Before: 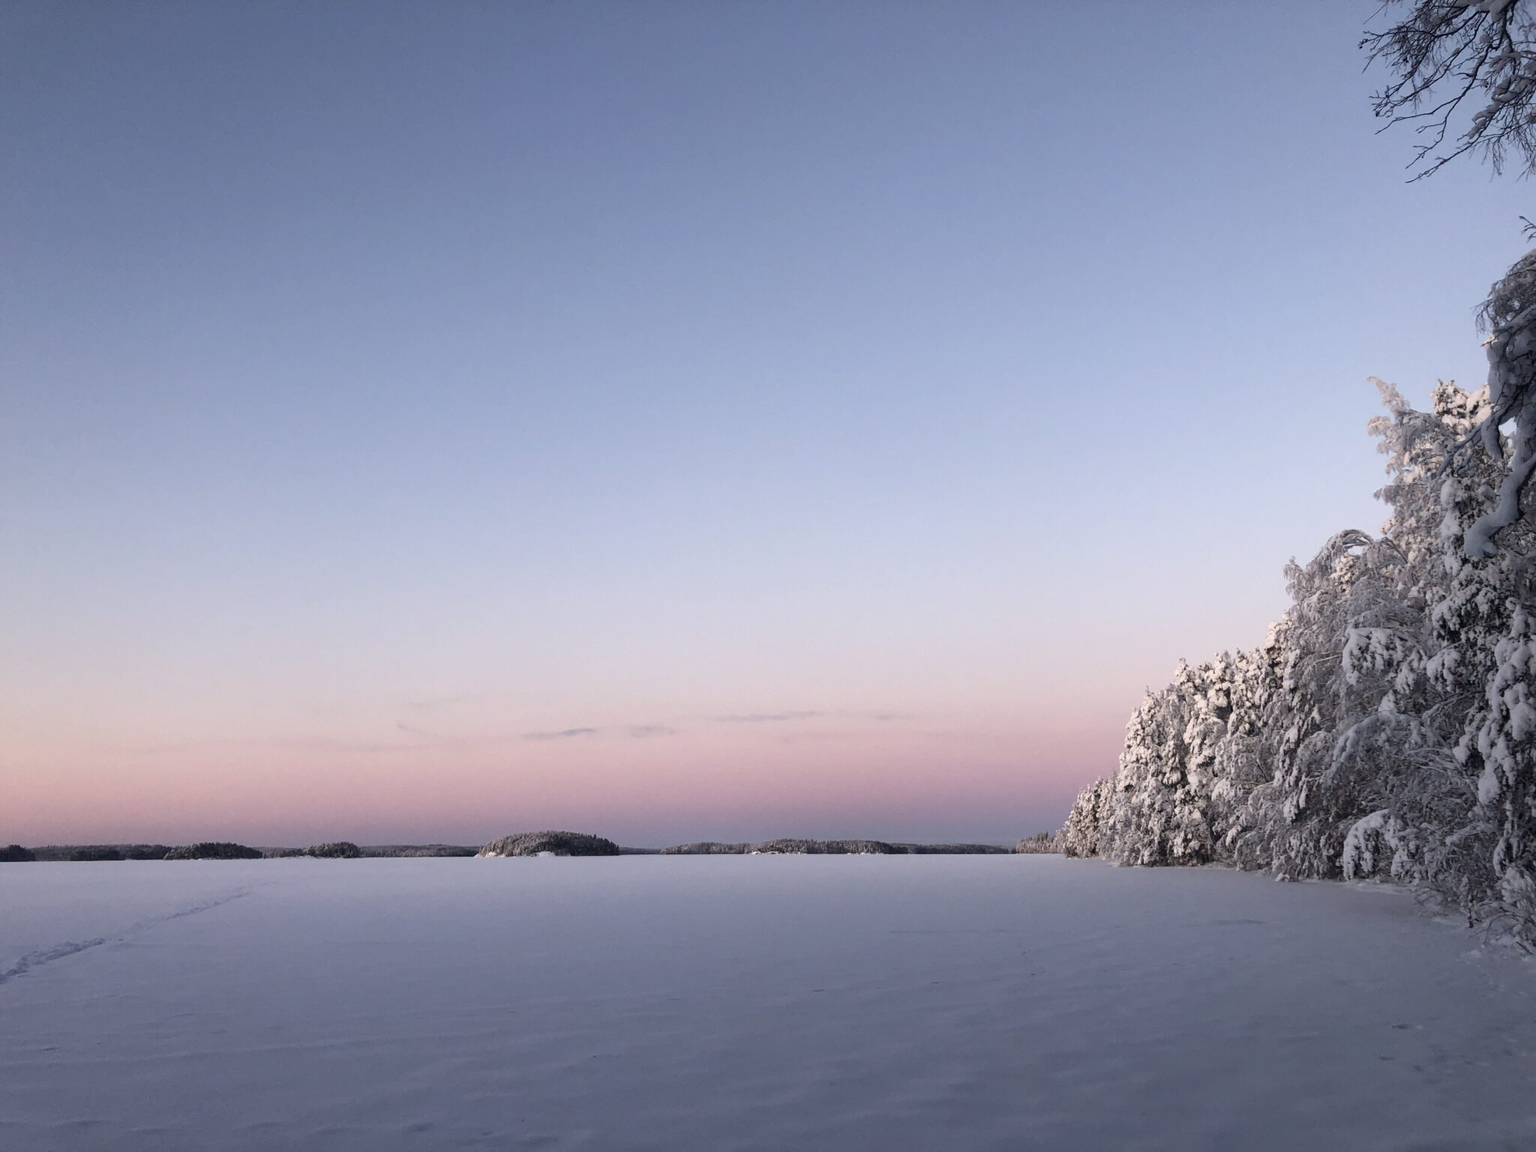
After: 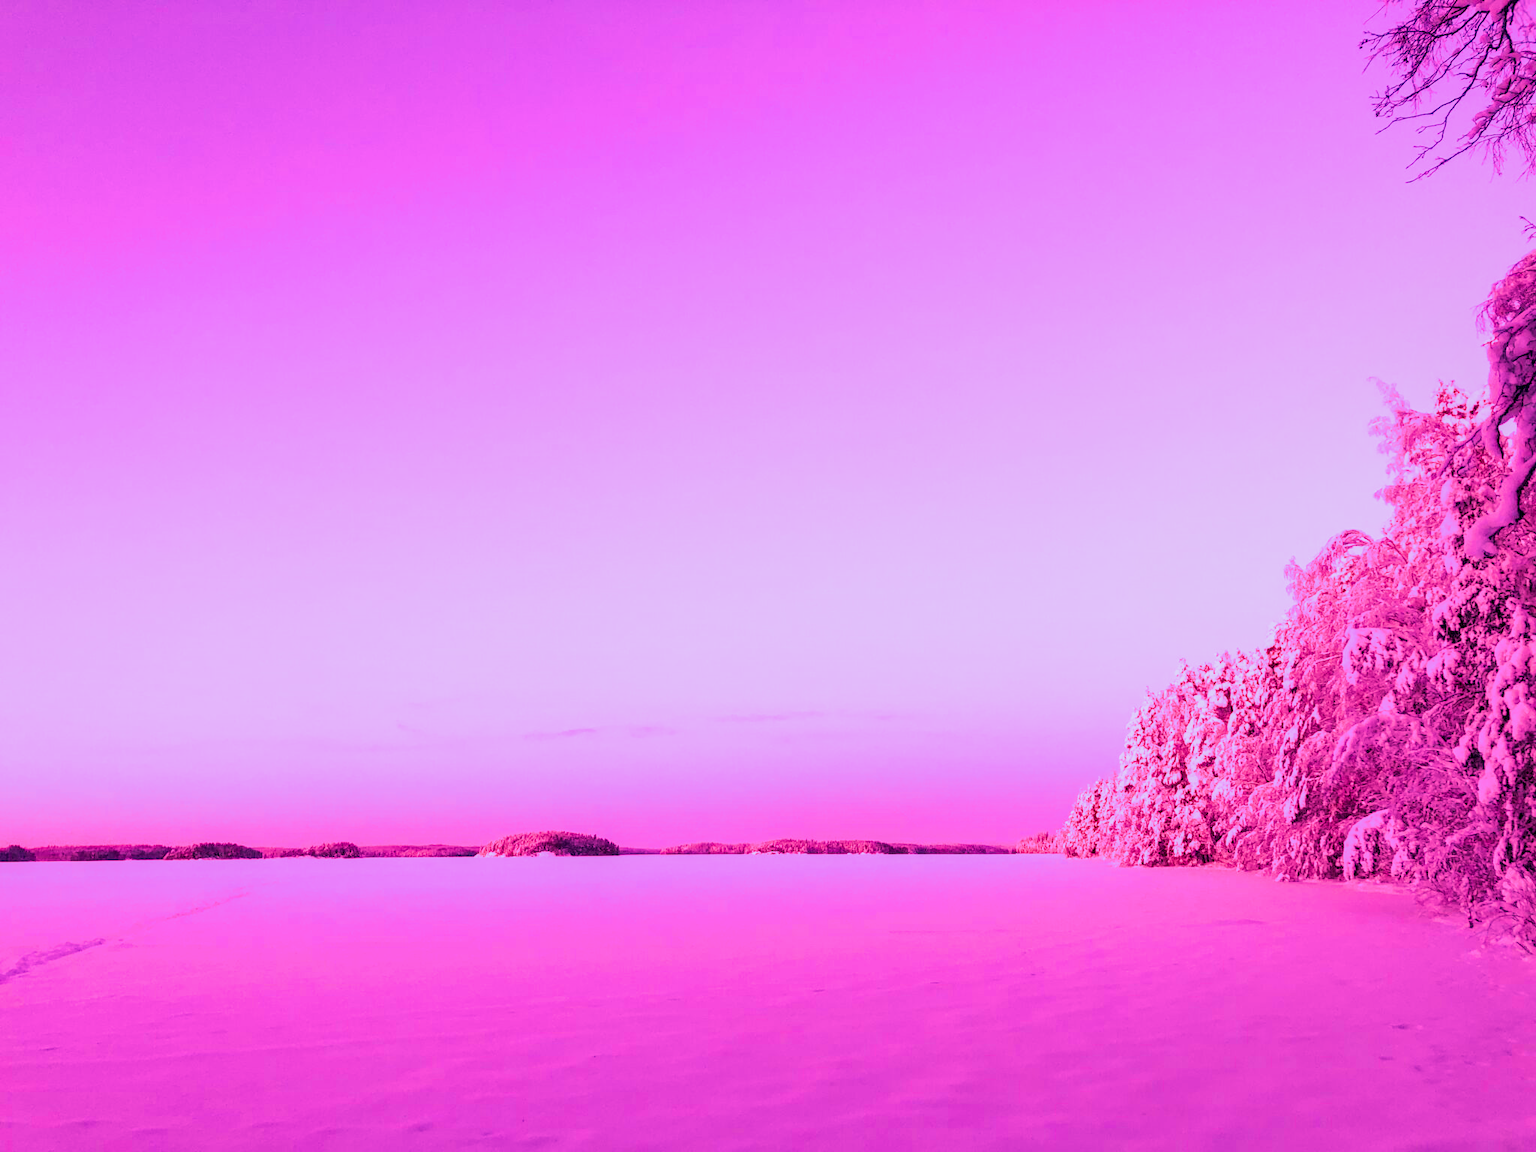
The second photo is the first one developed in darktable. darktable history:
local contrast: on, module defaults
raw chromatic aberrations: on, module defaults
color calibration: x 0.37, y 0.382, temperature 4313.32 K
exposure: black level correction 0.001, exposure 0.5 EV, compensate exposure bias true, compensate highlight preservation false
filmic rgb: black relative exposure -7.65 EV, white relative exposure 4.56 EV, hardness 3.61
highlight reconstruction: method reconstruct color, iterations 1, diameter of reconstruction 64 px
hot pixels: on, module defaults
lens correction: scale 1.01, crop 1, focal 85, aperture 2.8, distance 10.02, camera "Canon EOS RP", lens "Canon RF 85mm F2 MACRO IS STM"
raw denoise: x [[0, 0.25, 0.5, 0.75, 1] ×4]
white balance: red 2.229, blue 1.46
tone equalizer "mask blending: all purposes": on, module defaults
color balance rgb: perceptual saturation grading › global saturation 25%, perceptual brilliance grading › mid-tones 10%, perceptual brilliance grading › shadows 15%, global vibrance 20%
